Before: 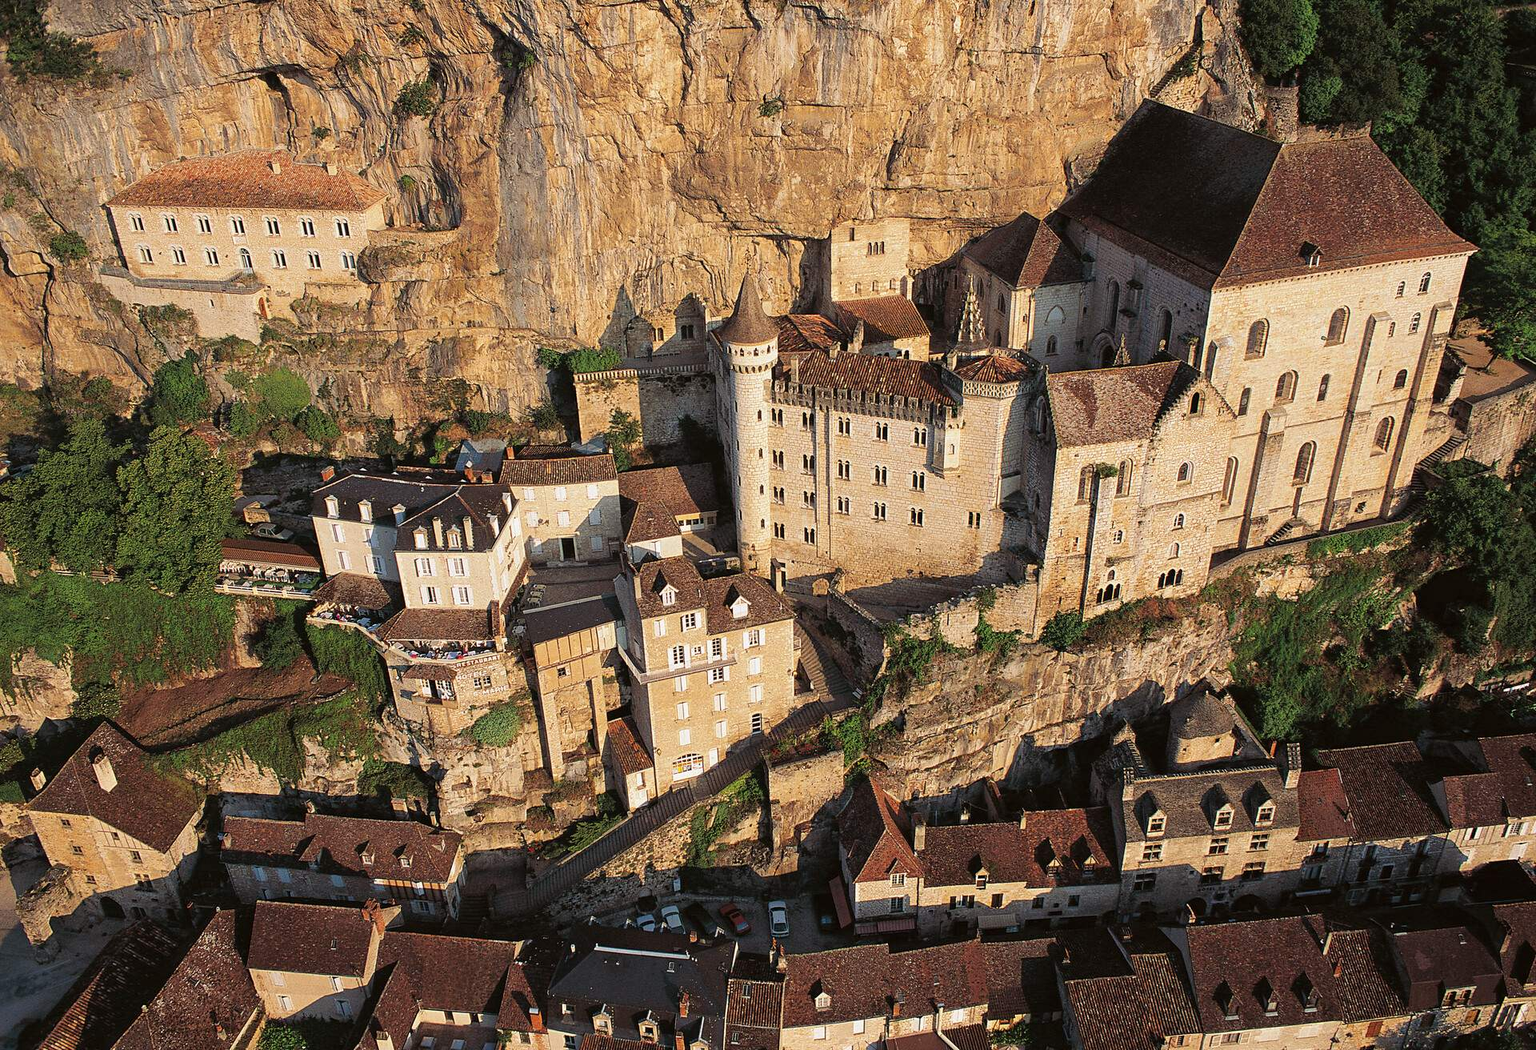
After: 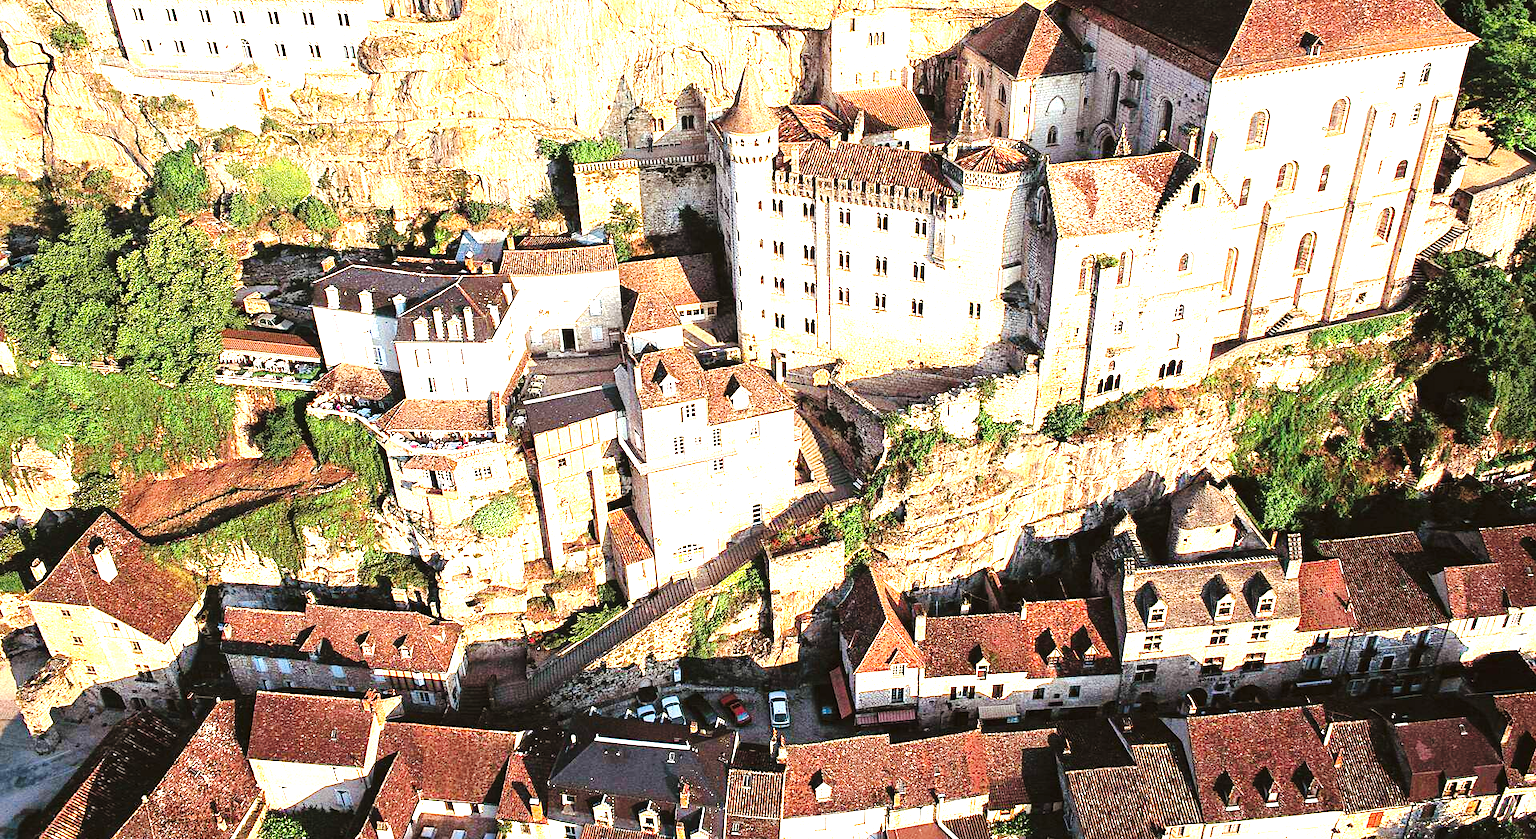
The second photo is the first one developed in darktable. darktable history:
exposure: exposure 0.602 EV, compensate exposure bias true, compensate highlight preservation false
crop and rotate: top 19.998%
base curve: curves: ch0 [(0, 0) (0.028, 0.03) (0.121, 0.232) (0.46, 0.748) (0.859, 0.968) (1, 1)], preserve colors none
levels: levels [0, 0.394, 0.787]
